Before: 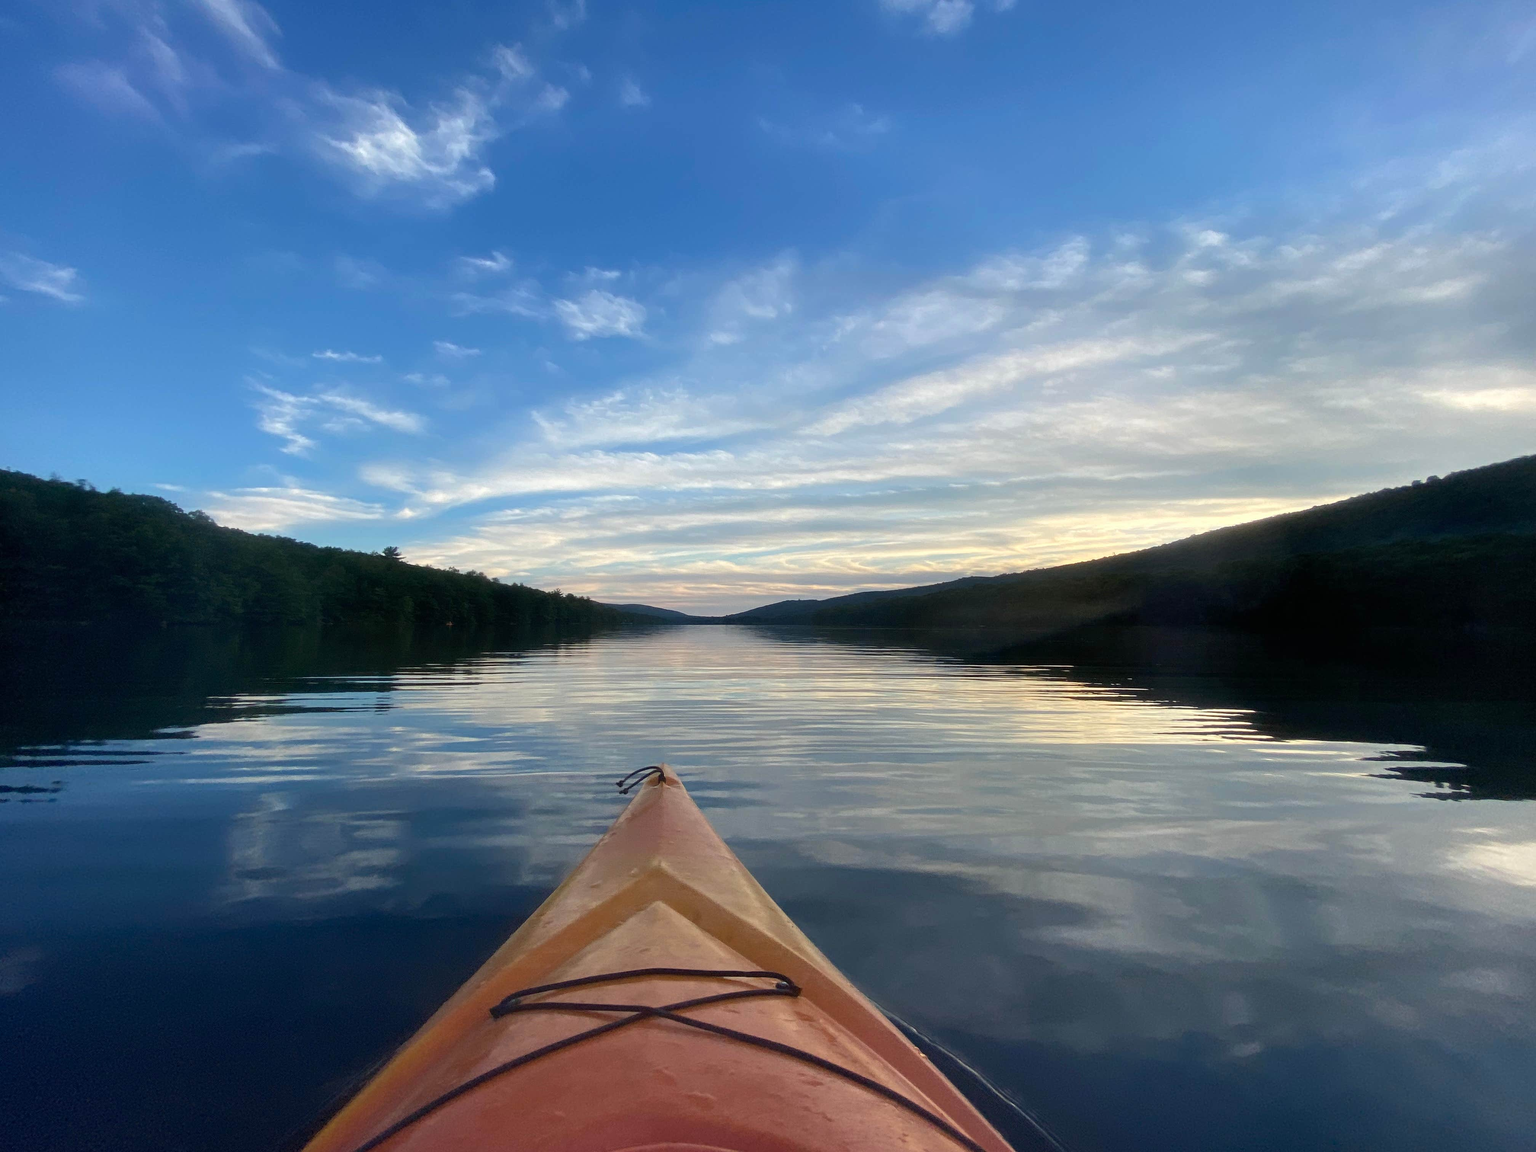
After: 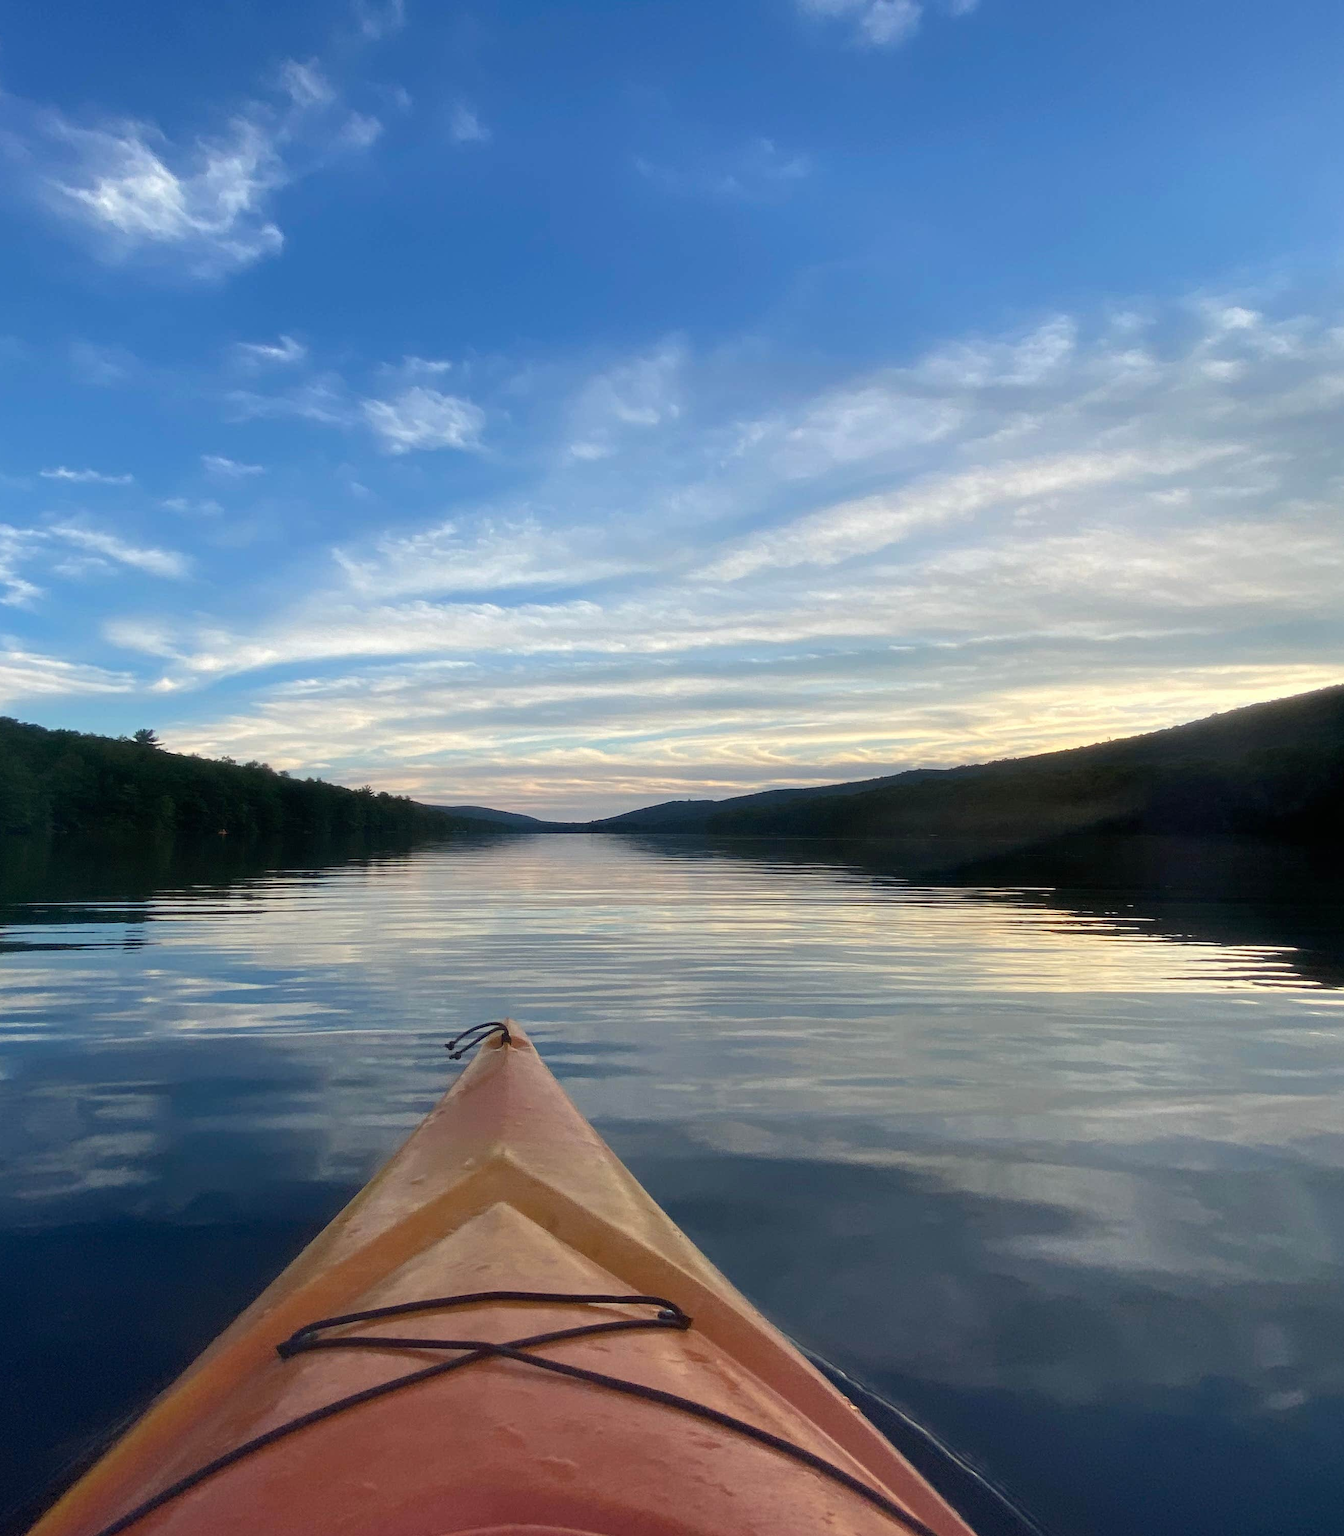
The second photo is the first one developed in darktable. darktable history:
crop and rotate: left 18.414%, right 15.918%
